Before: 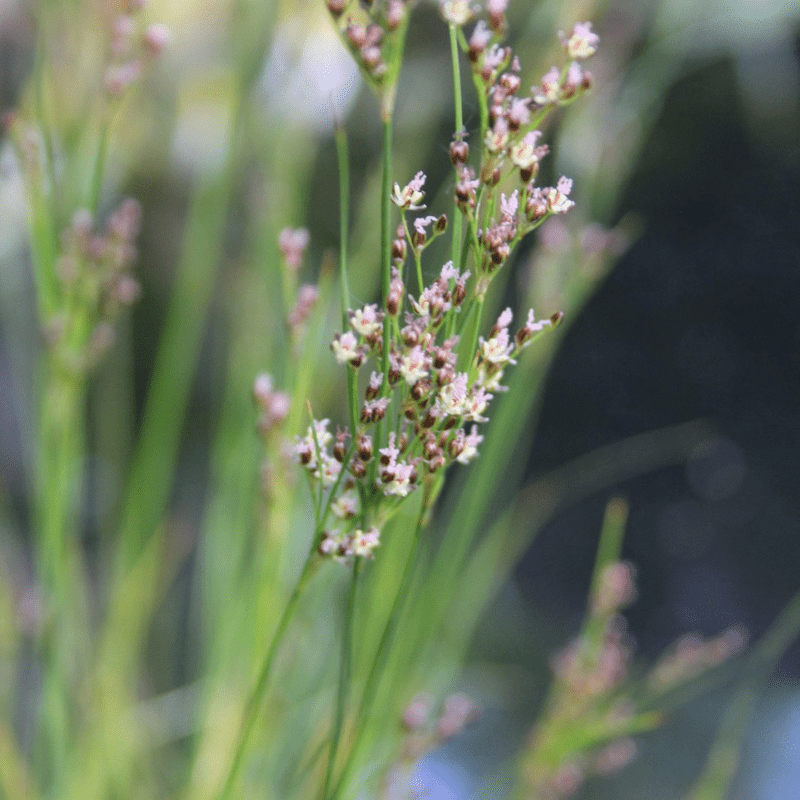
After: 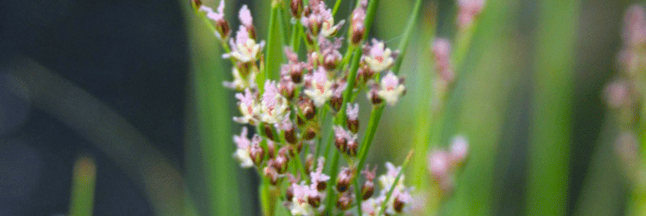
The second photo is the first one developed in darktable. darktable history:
color balance rgb: perceptual saturation grading › global saturation 25%, global vibrance 20%
crop and rotate: angle 16.12°, top 30.835%, bottom 35.653%
